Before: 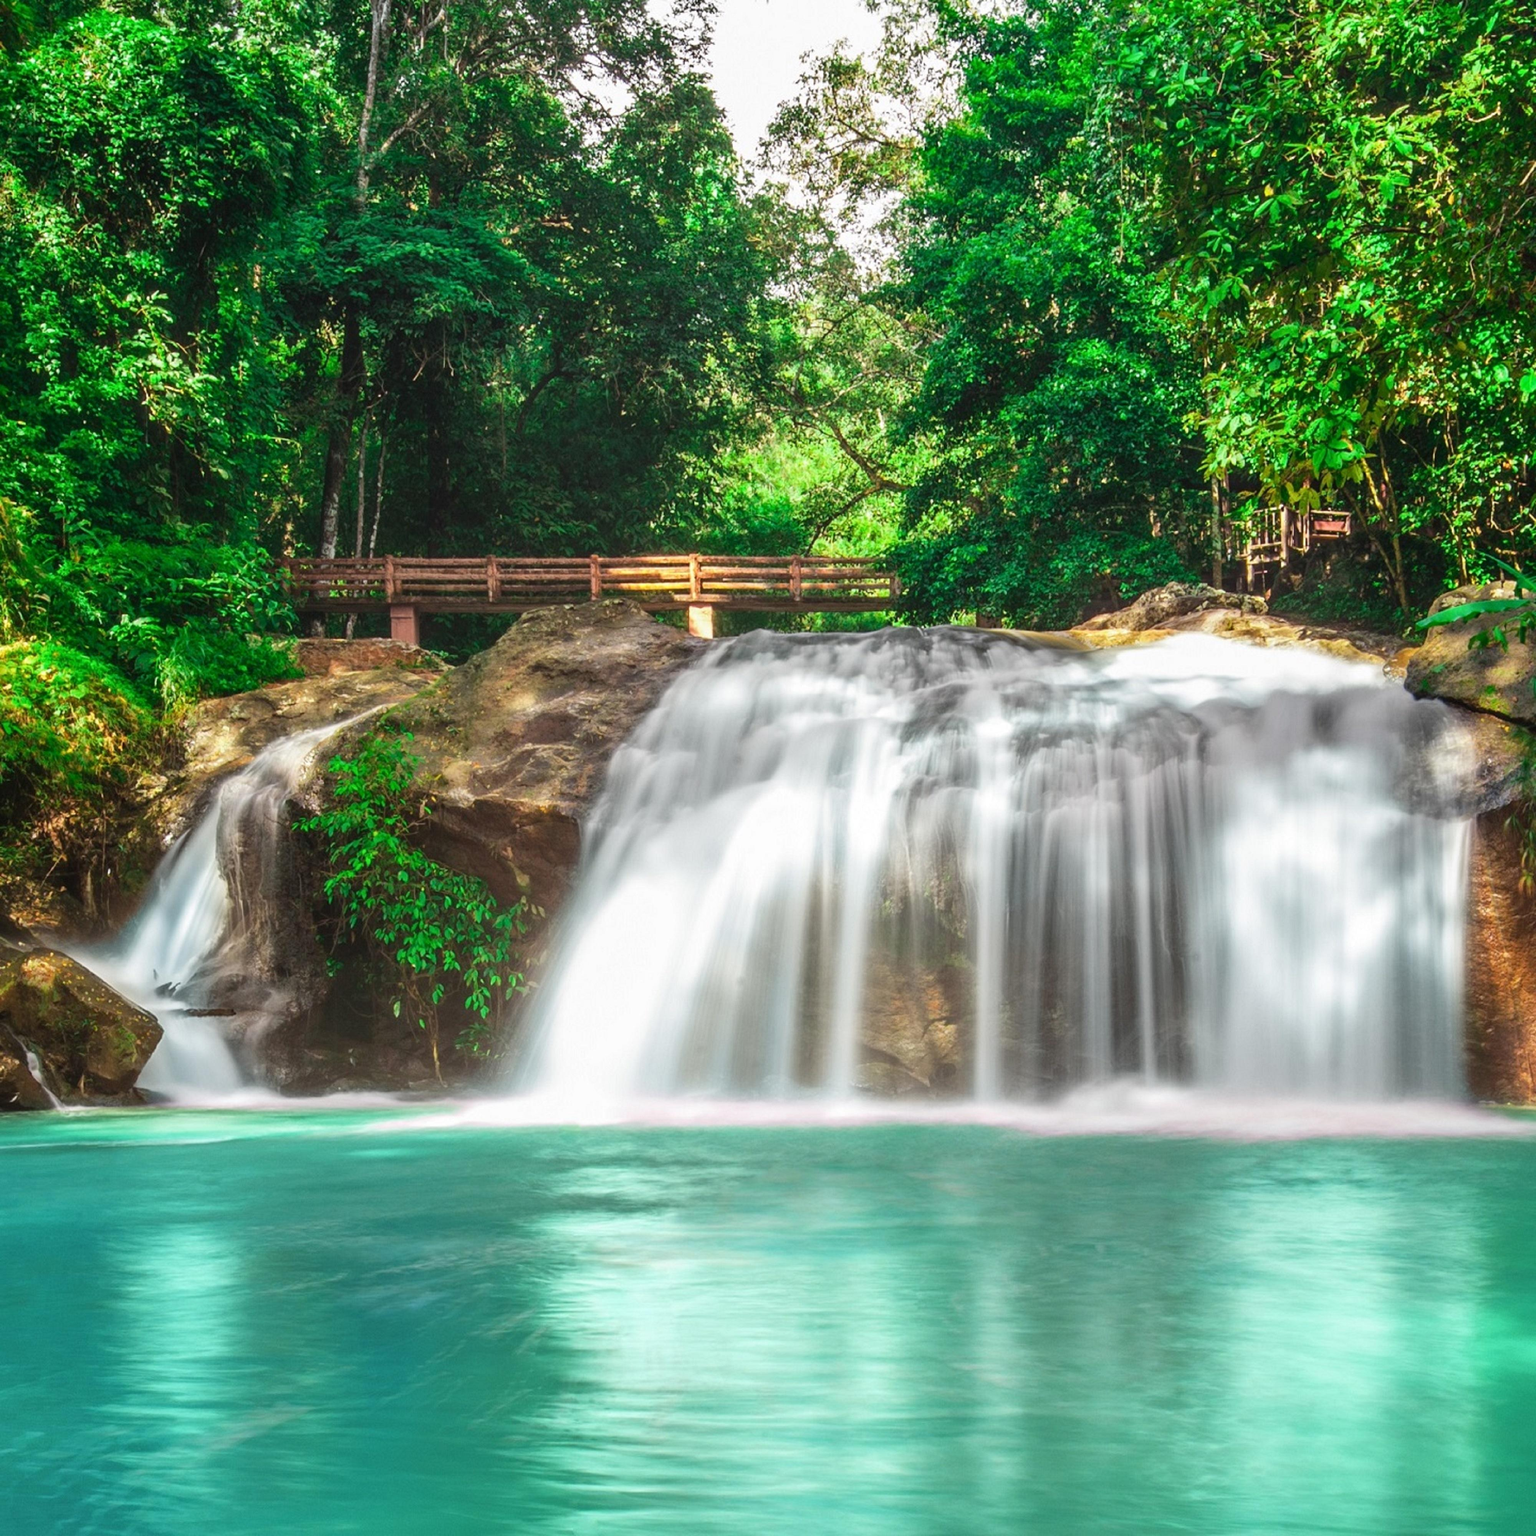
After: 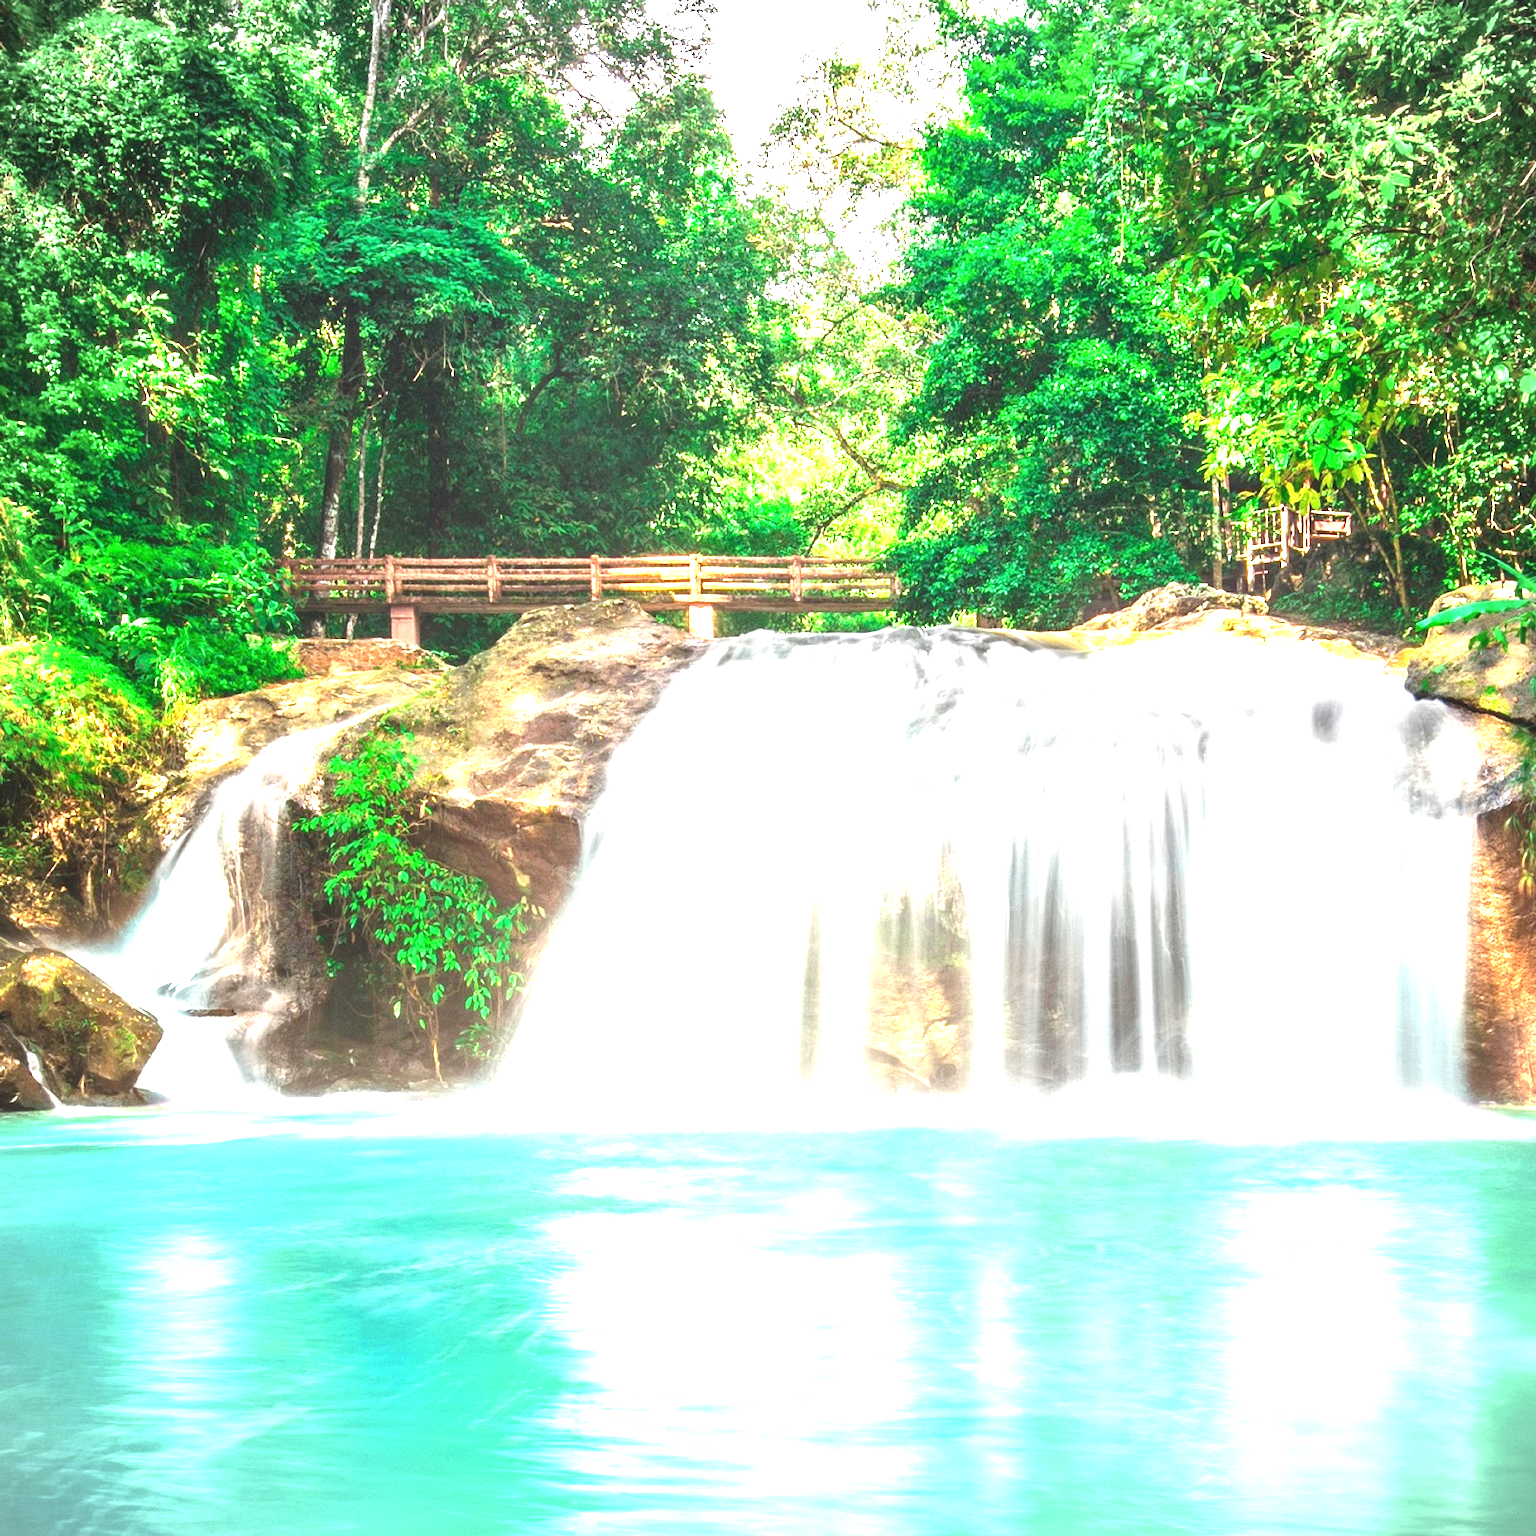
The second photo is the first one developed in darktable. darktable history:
exposure: black level correction 0, exposure 2.091 EV, compensate exposure bias true, compensate highlight preservation false
vignetting: fall-off start 91.79%
